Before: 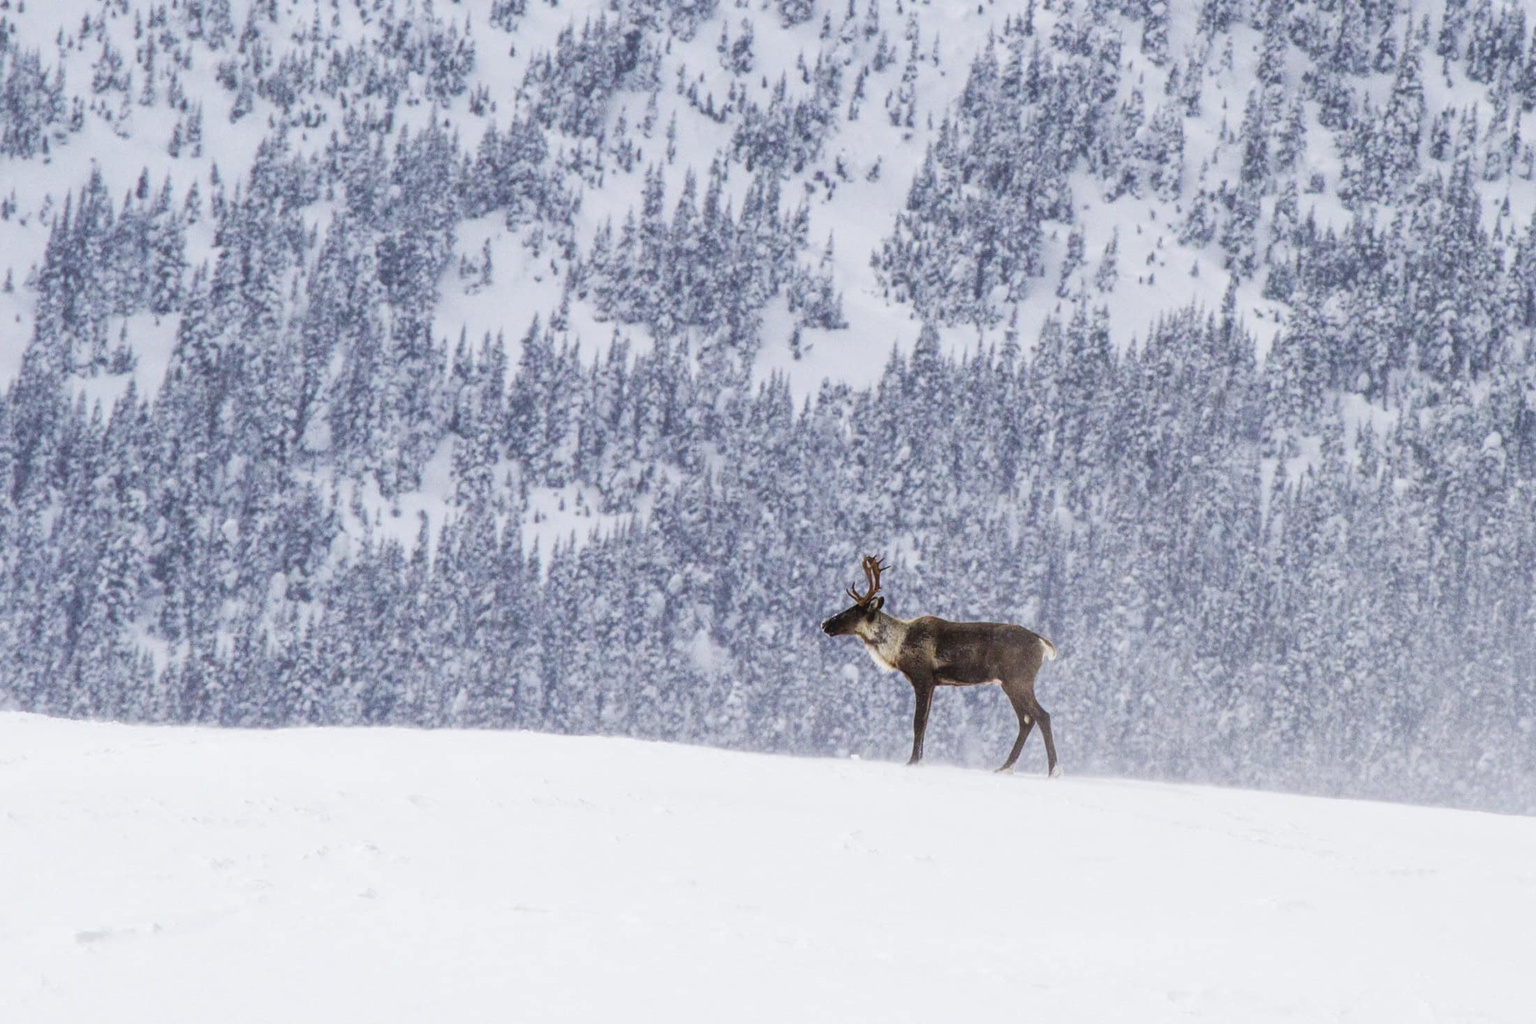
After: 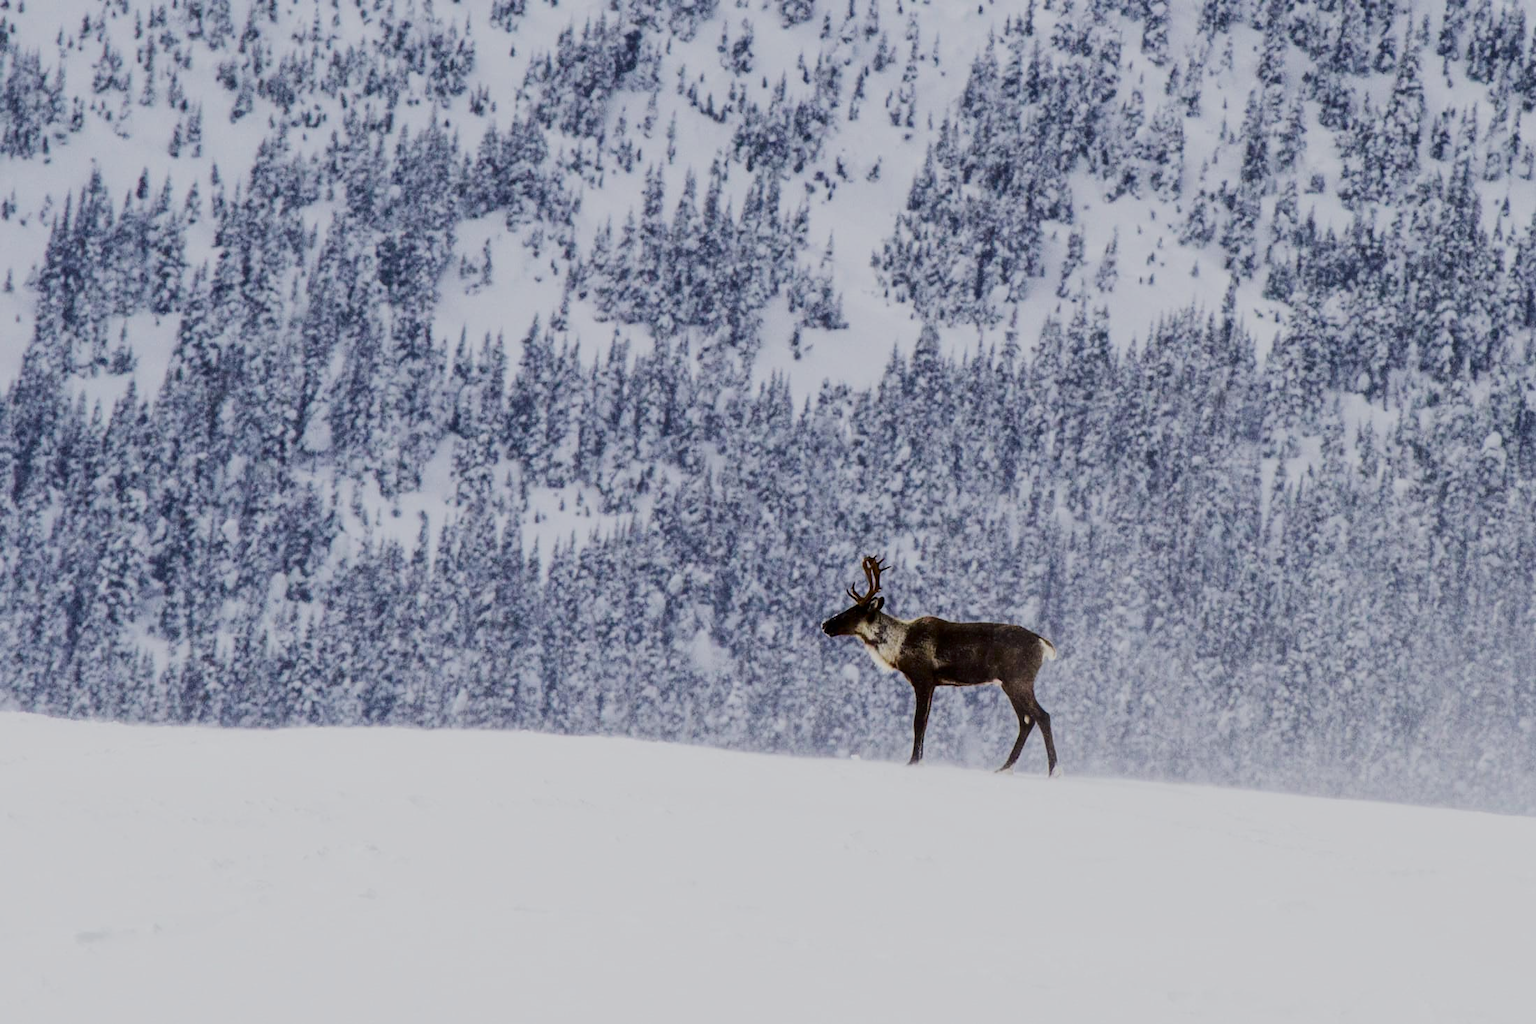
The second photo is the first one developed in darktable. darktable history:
contrast brightness saturation: contrast 0.239, brightness -0.22, saturation 0.136
filmic rgb: black relative exposure -7.2 EV, white relative exposure 5.36 EV, hardness 3.02, color science v5 (2021), contrast in shadows safe, contrast in highlights safe
